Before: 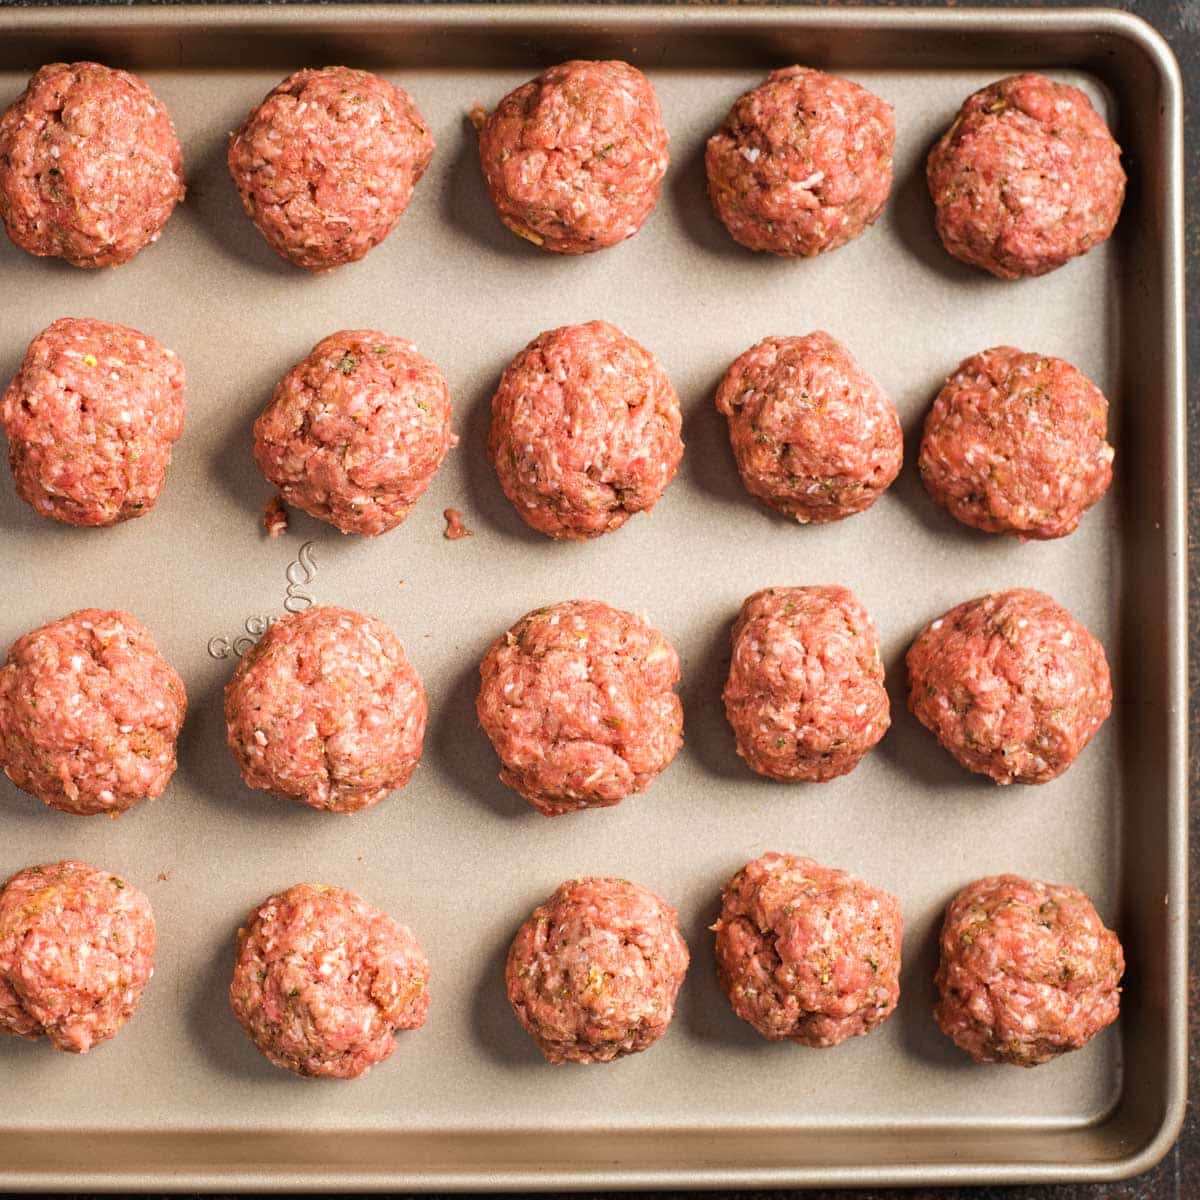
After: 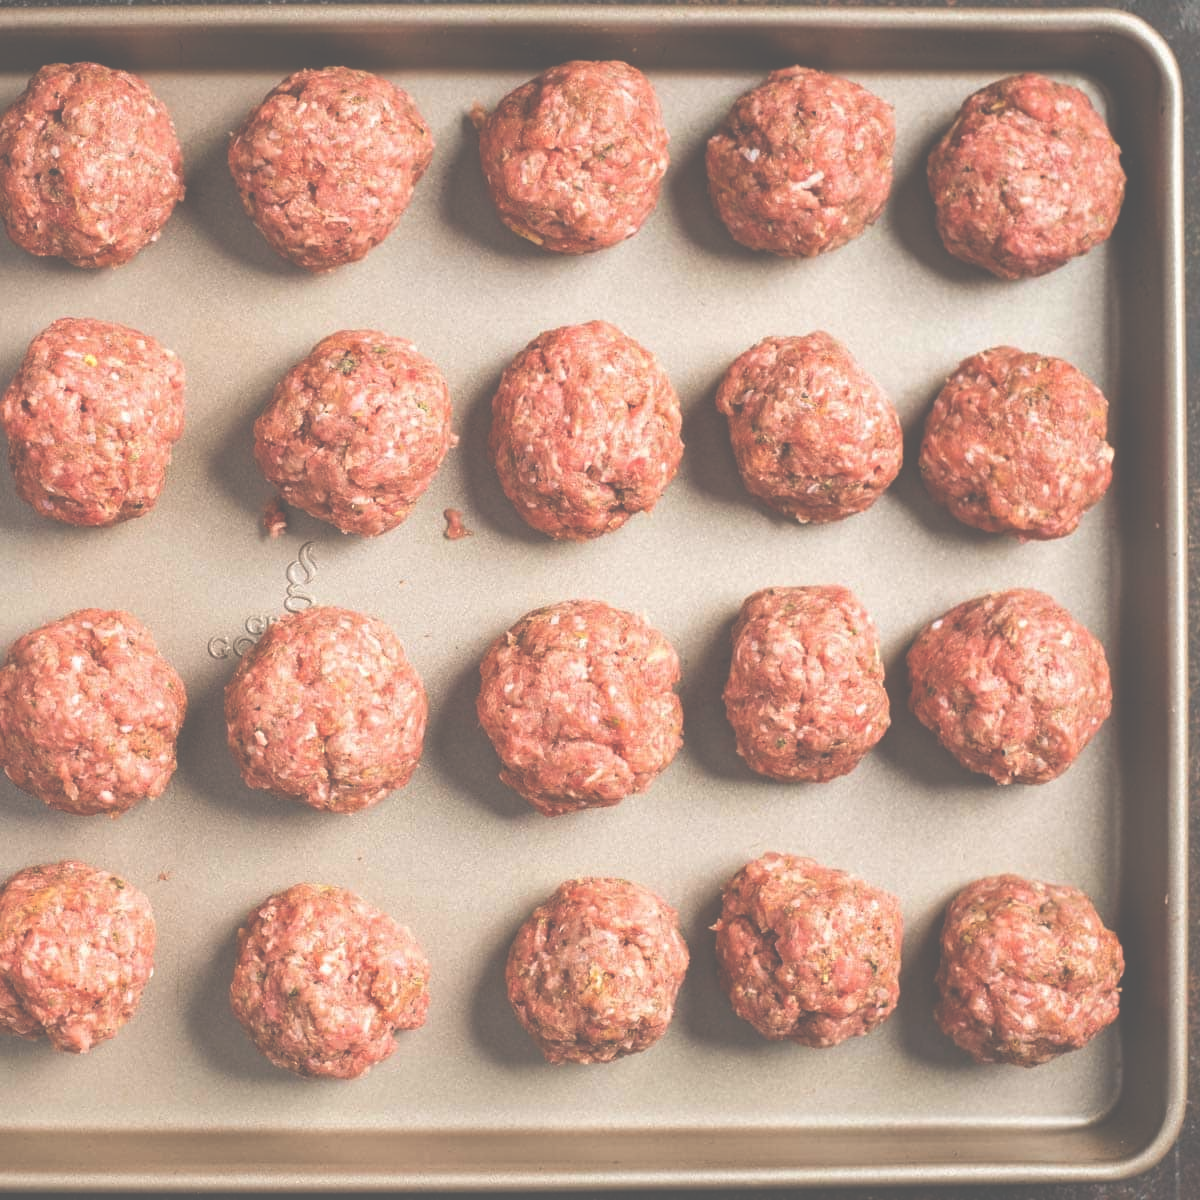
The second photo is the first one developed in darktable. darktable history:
exposure: black level correction -0.087, compensate highlight preservation false
haze removal: strength -0.05
white balance: emerald 1
